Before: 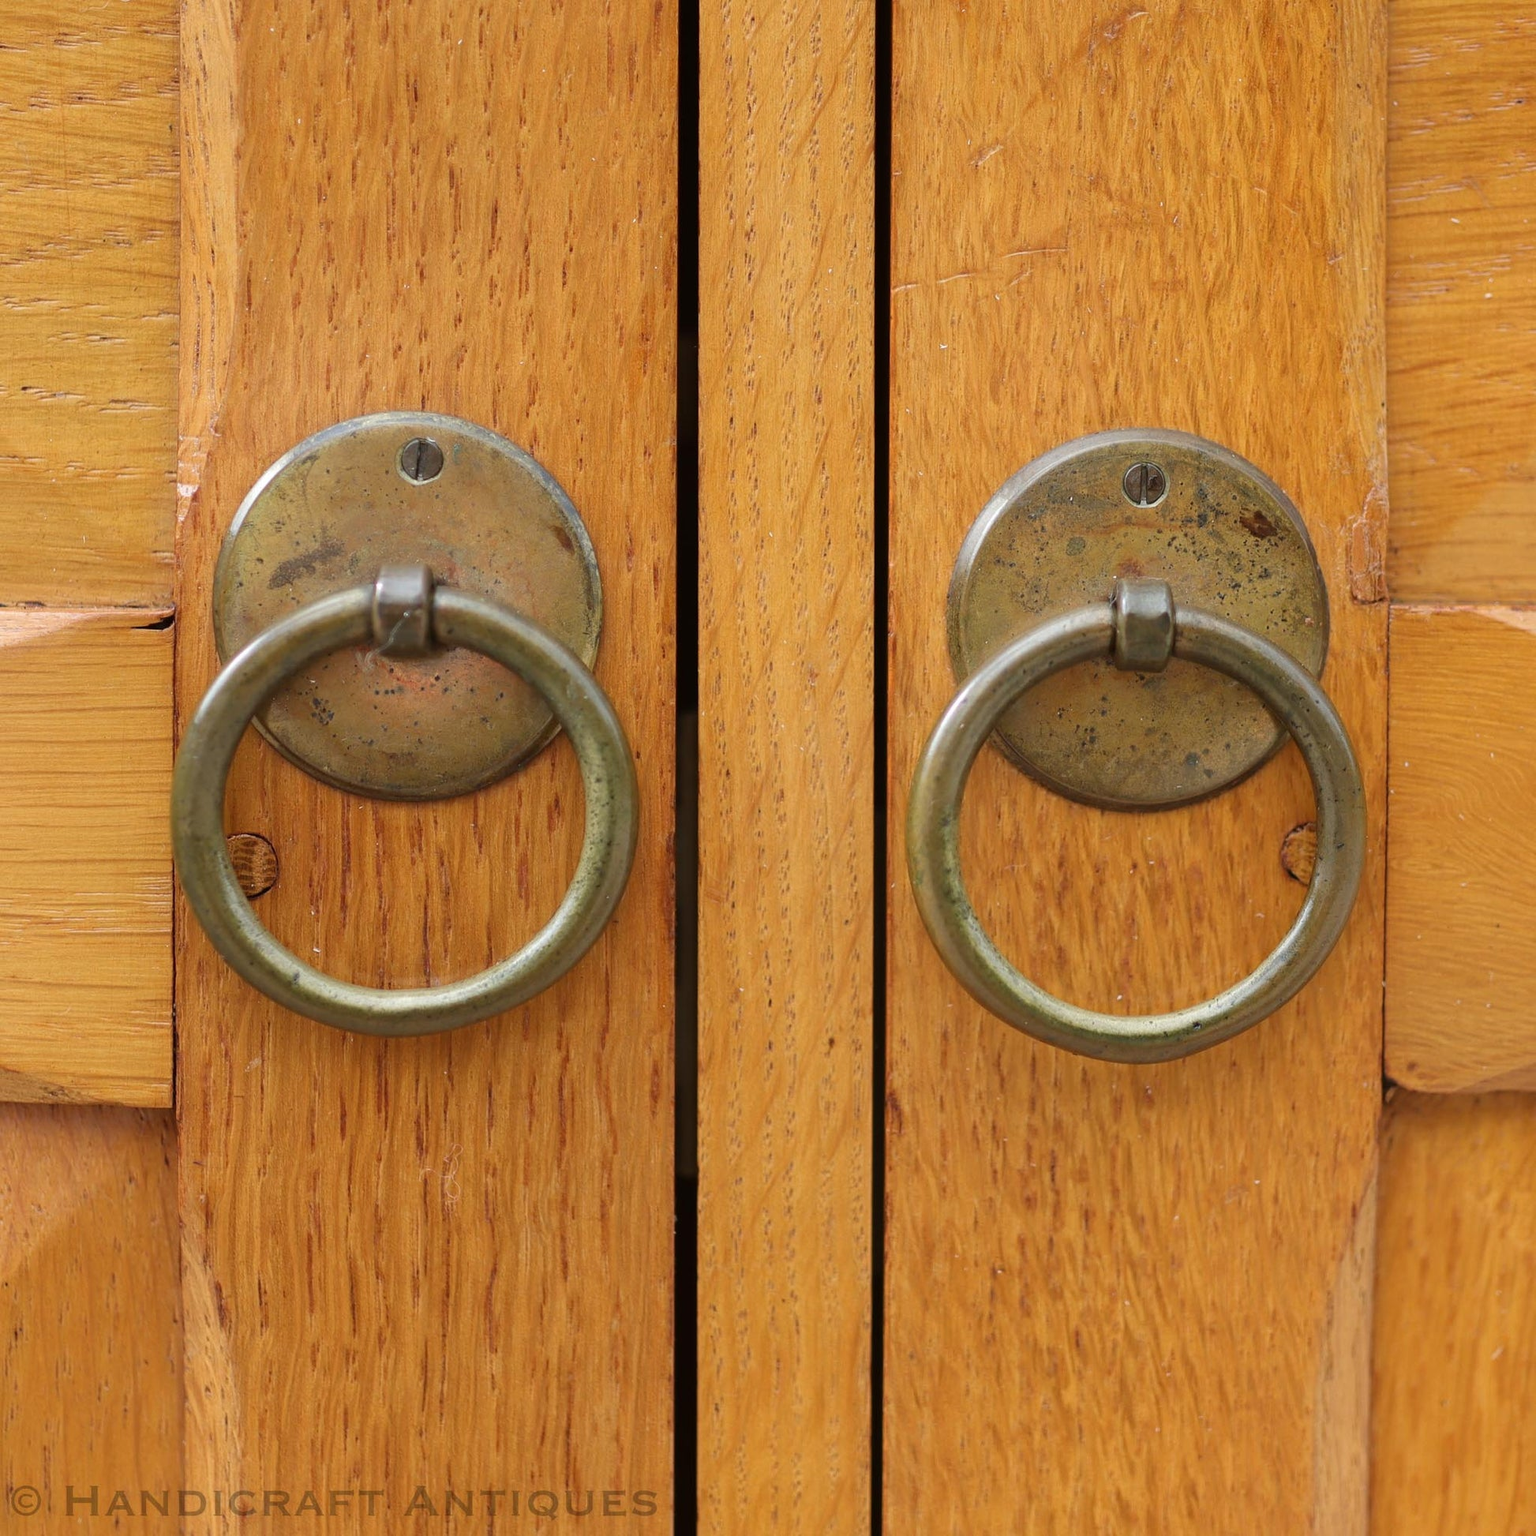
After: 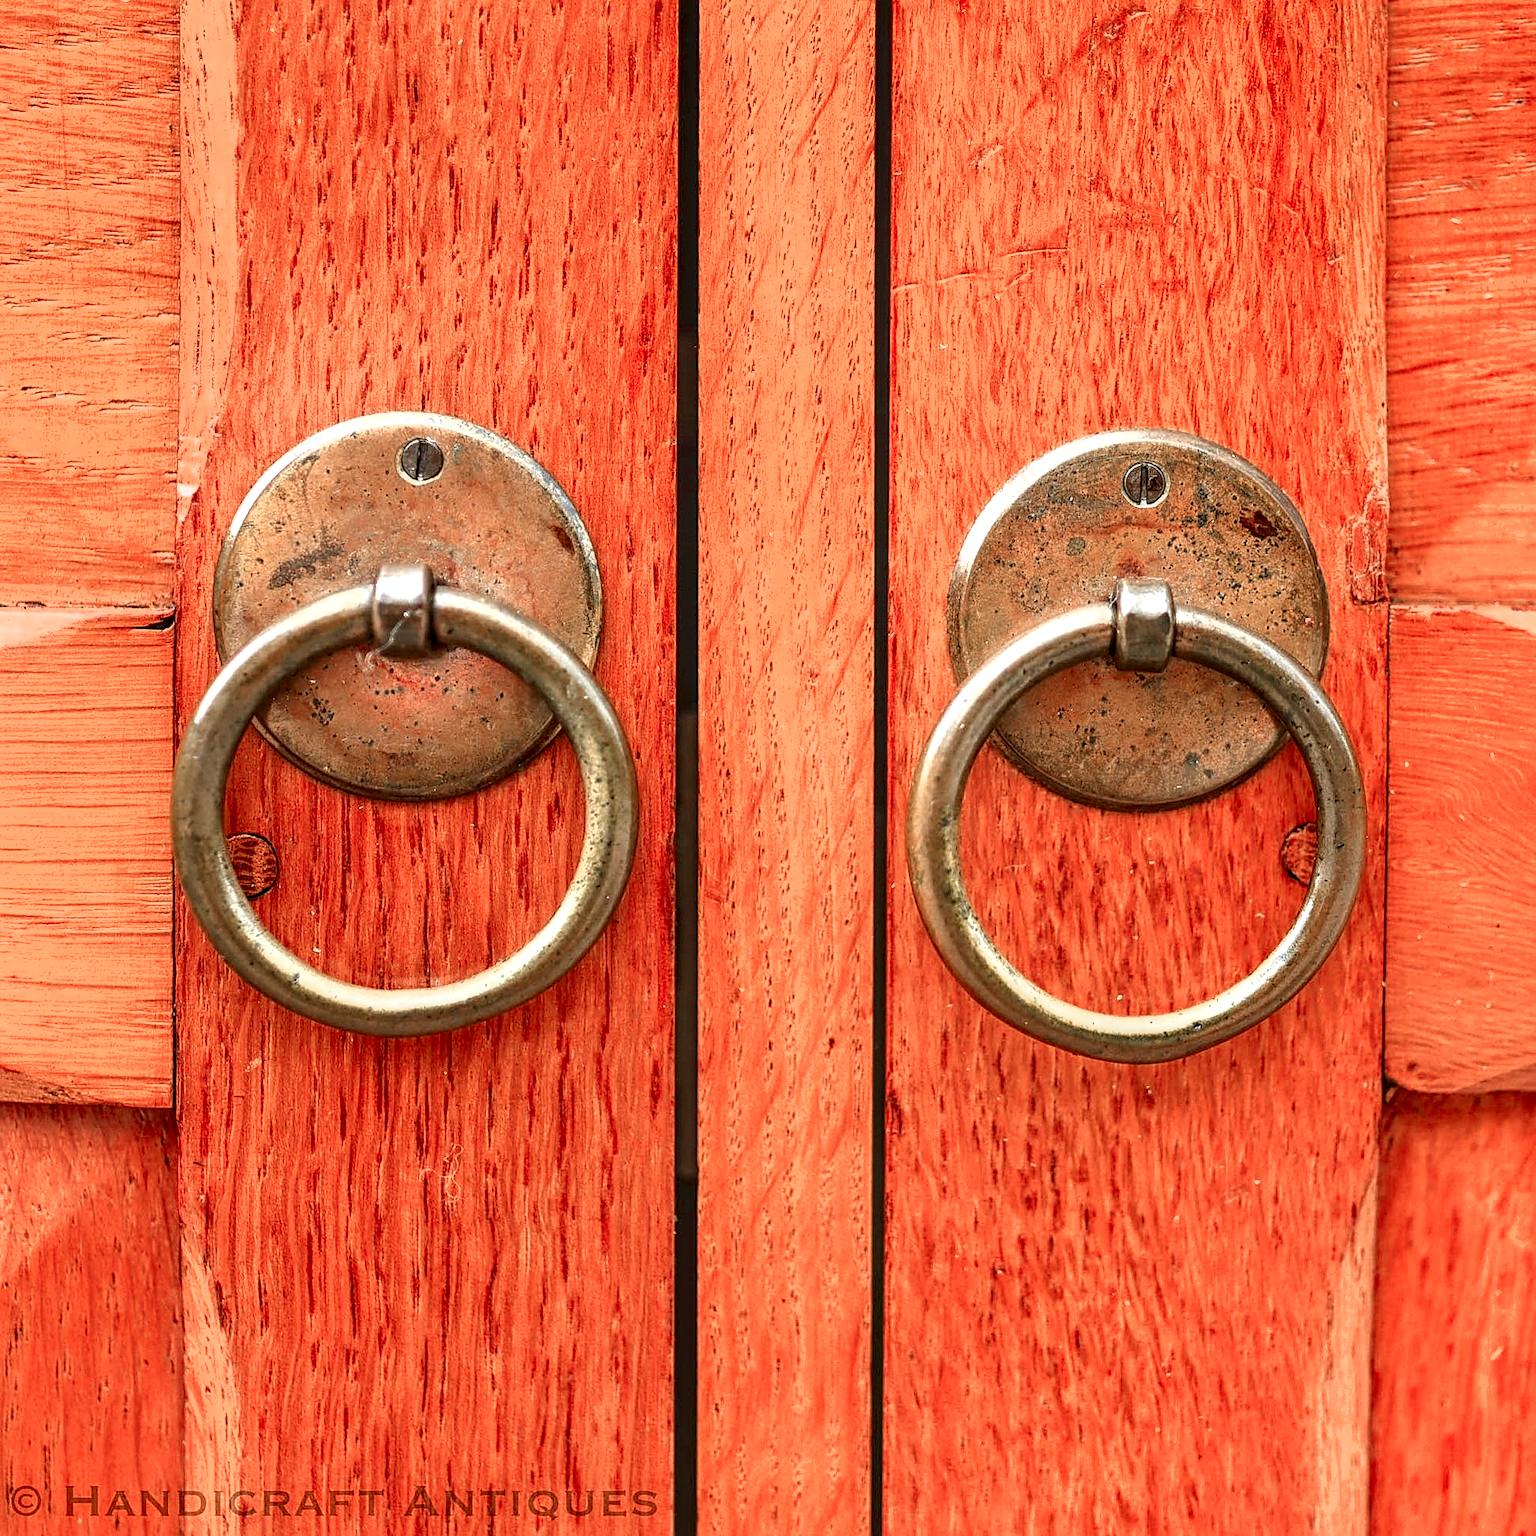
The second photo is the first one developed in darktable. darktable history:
exposure: black level correction 0, exposure 1.44 EV, compensate highlight preservation false
tone equalizer: on, module defaults
sharpen: amount 0.495
color zones: curves: ch0 [(0, 0.299) (0.25, 0.383) (0.456, 0.352) (0.736, 0.571)]; ch1 [(0, 0.63) (0.151, 0.568) (0.254, 0.416) (0.47, 0.558) (0.732, 0.37) (0.909, 0.492)]; ch2 [(0.004, 0.604) (0.158, 0.443) (0.257, 0.403) (0.761, 0.468)]
local contrast: highlights 77%, shadows 56%, detail 175%, midtone range 0.433
shadows and highlights: shadows 37.81, highlights -27.15, soften with gaussian
